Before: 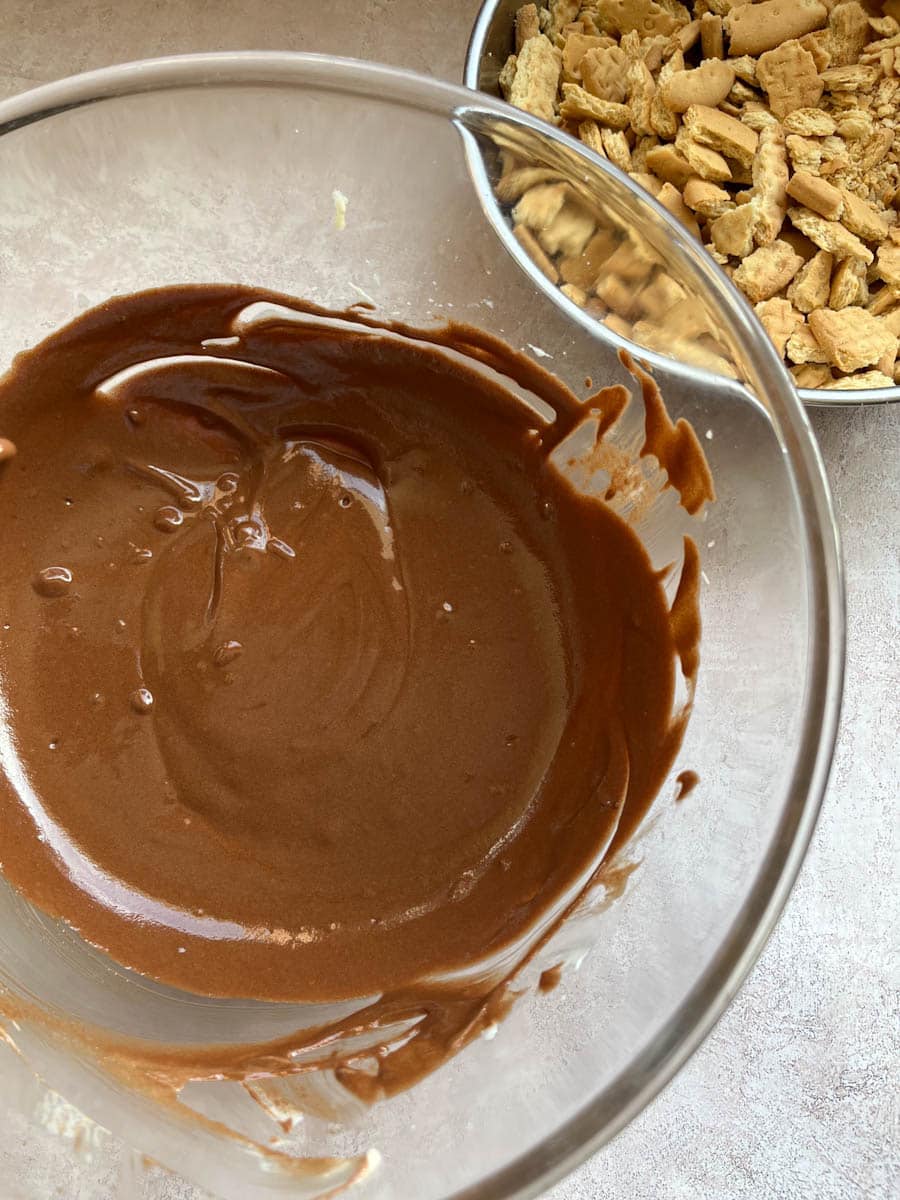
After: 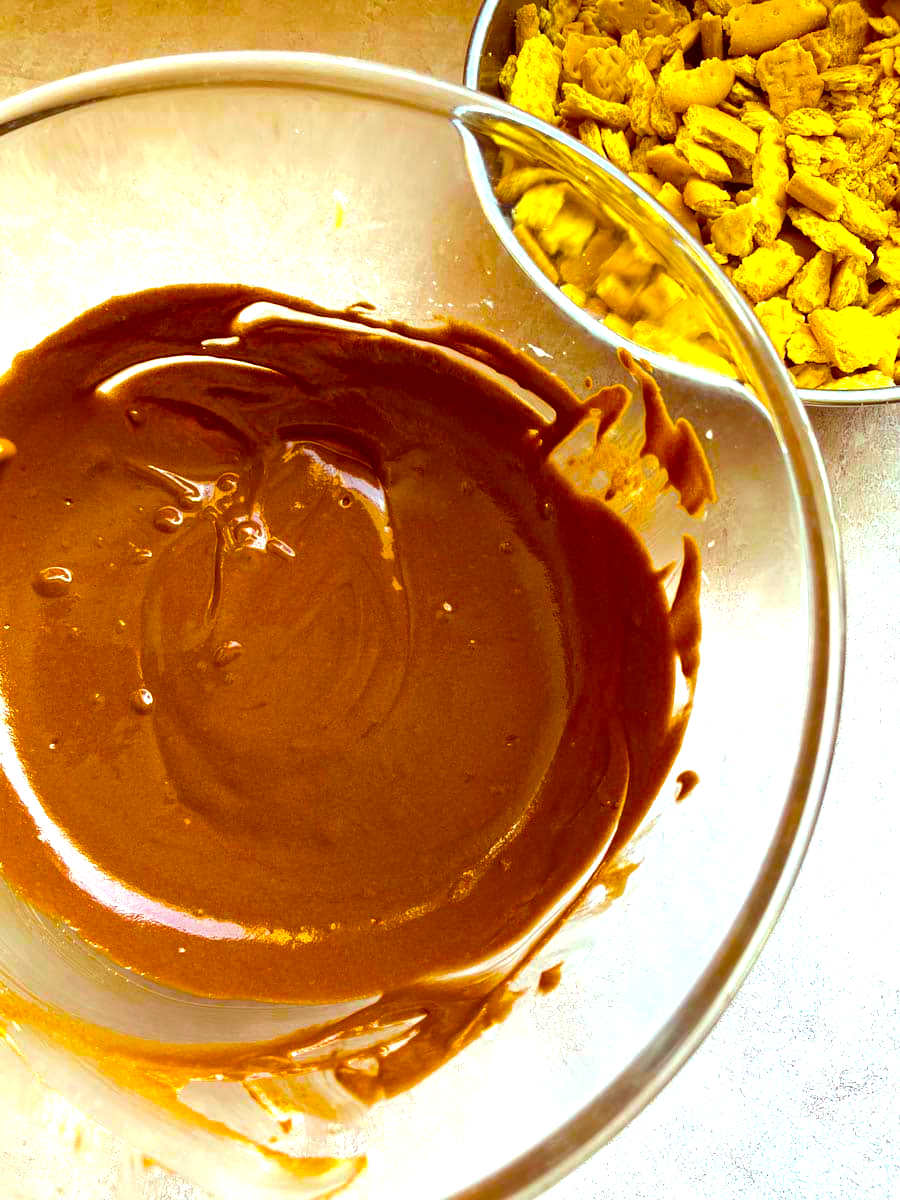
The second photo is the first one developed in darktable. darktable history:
color balance rgb: linear chroma grading › global chroma 42%, perceptual saturation grading › global saturation 42%, perceptual brilliance grading › global brilliance 25%, global vibrance 33%
color correction: highlights a* -7.23, highlights b* -0.161, shadows a* 20.08, shadows b* 11.73
